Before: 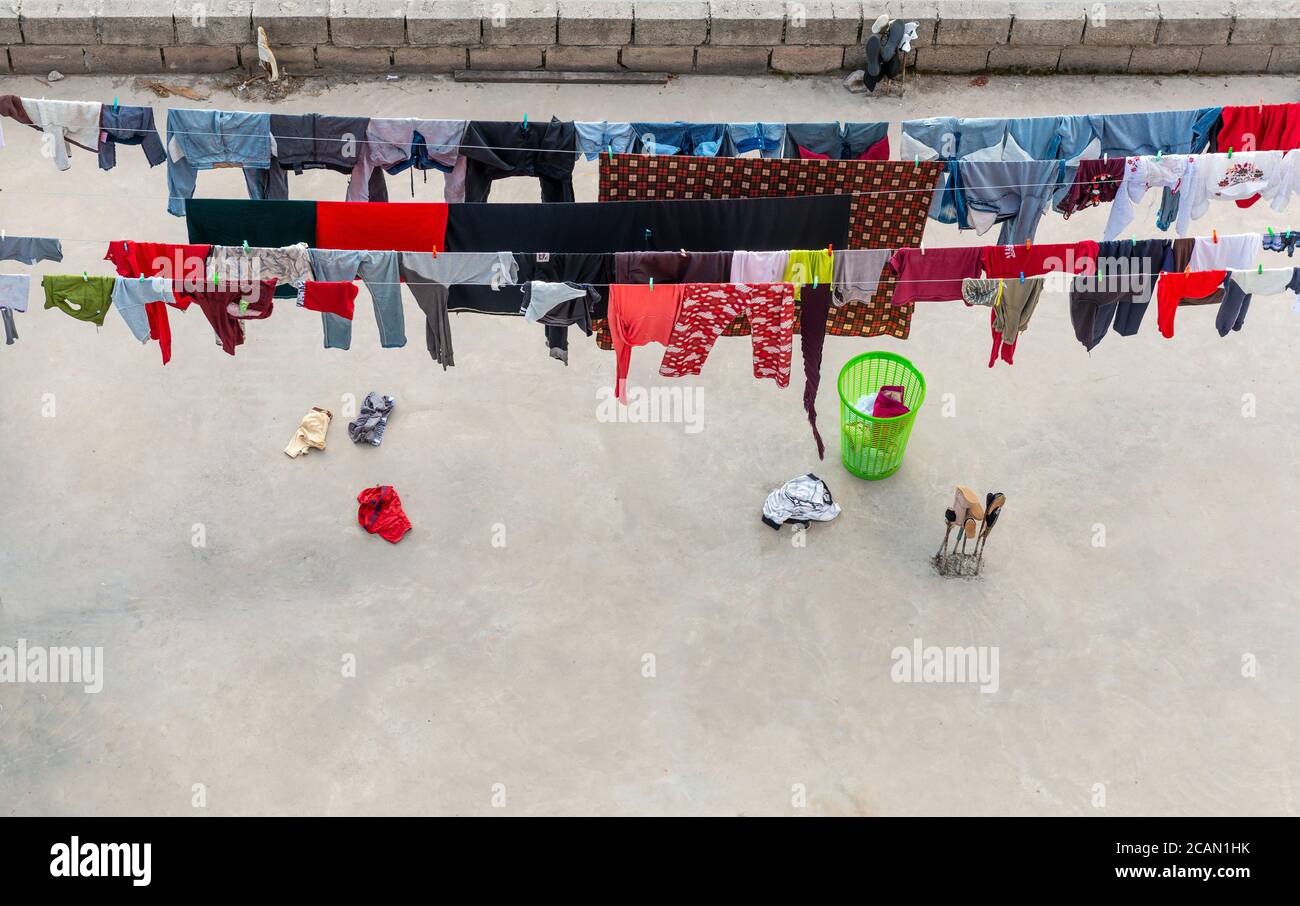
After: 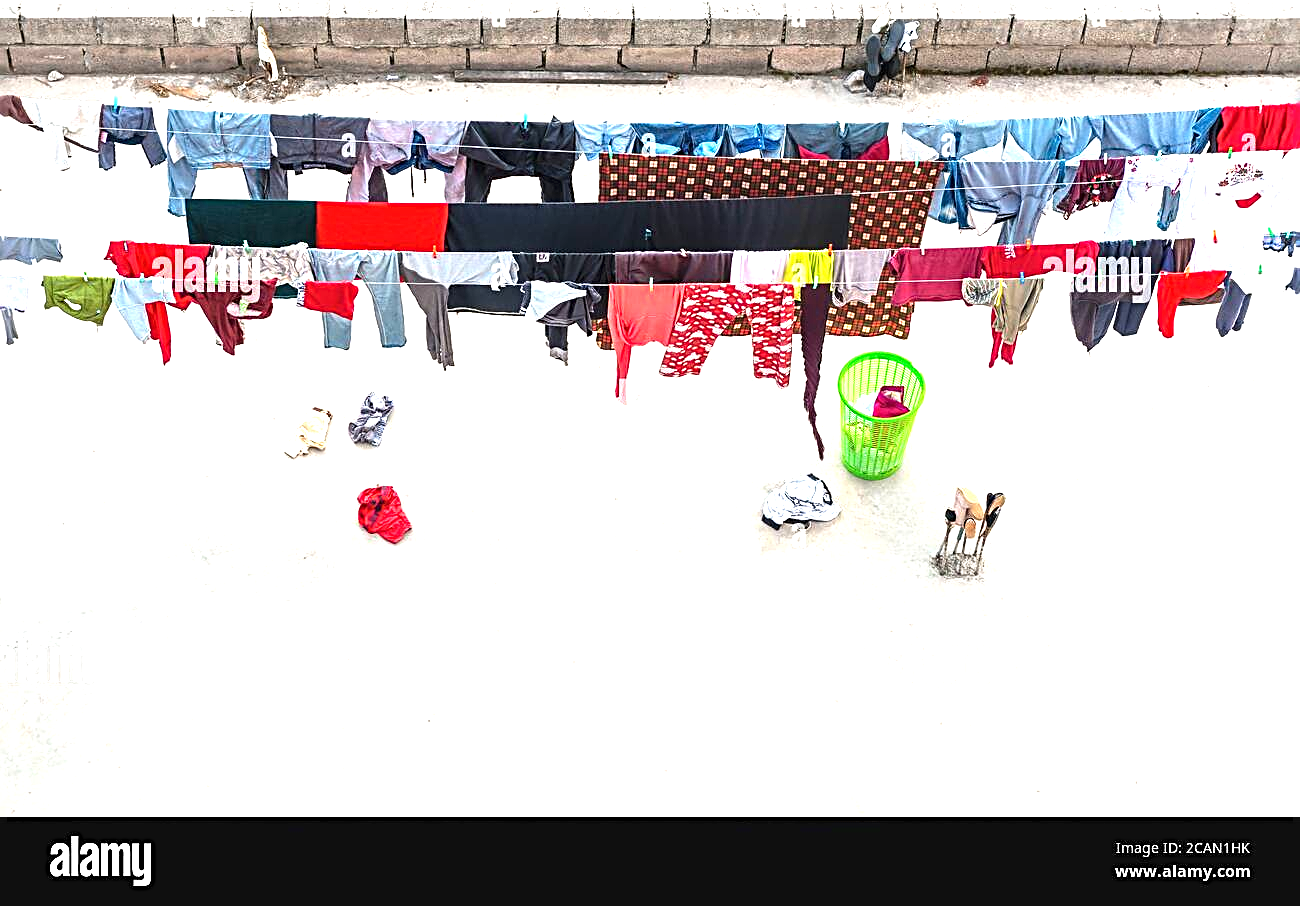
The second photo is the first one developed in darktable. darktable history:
sharpen: radius 2.544, amount 0.649
exposure: black level correction -0.002, exposure 1.333 EV, compensate exposure bias true, compensate highlight preservation false
